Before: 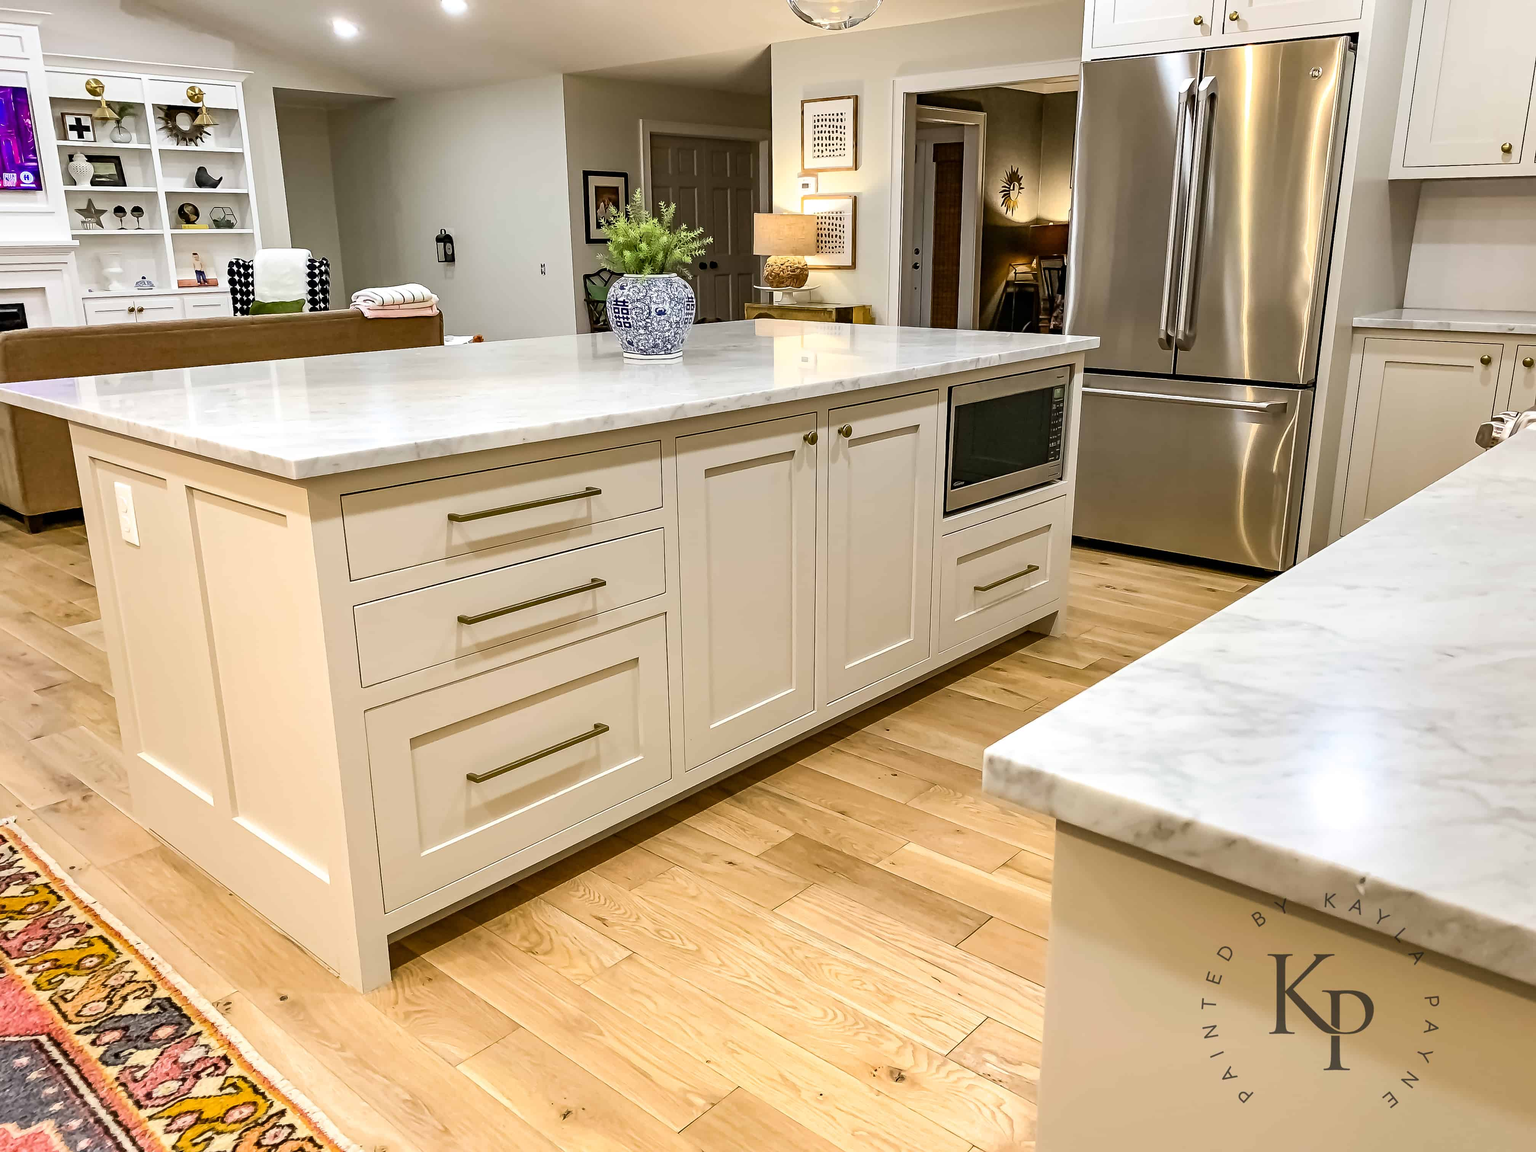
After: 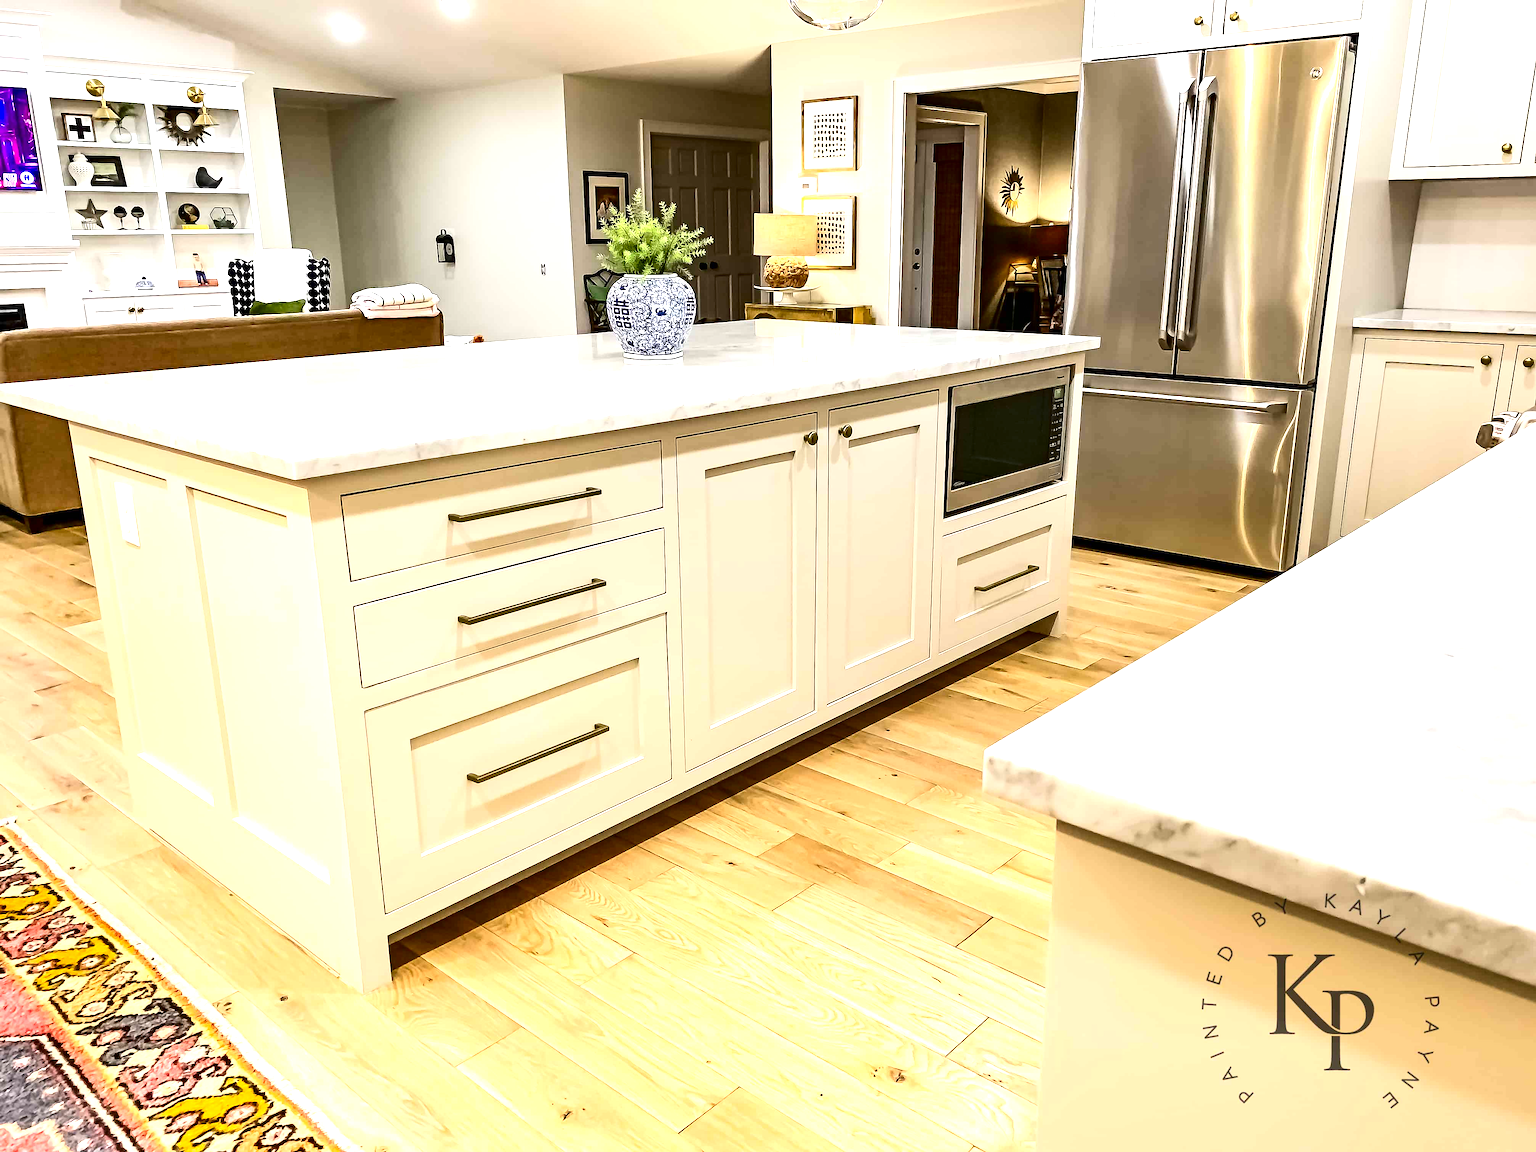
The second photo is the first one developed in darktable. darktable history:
contrast brightness saturation: contrast 0.2, brightness -0.11, saturation 0.1
exposure: black level correction 0, exposure 0.9 EV, compensate highlight preservation false
